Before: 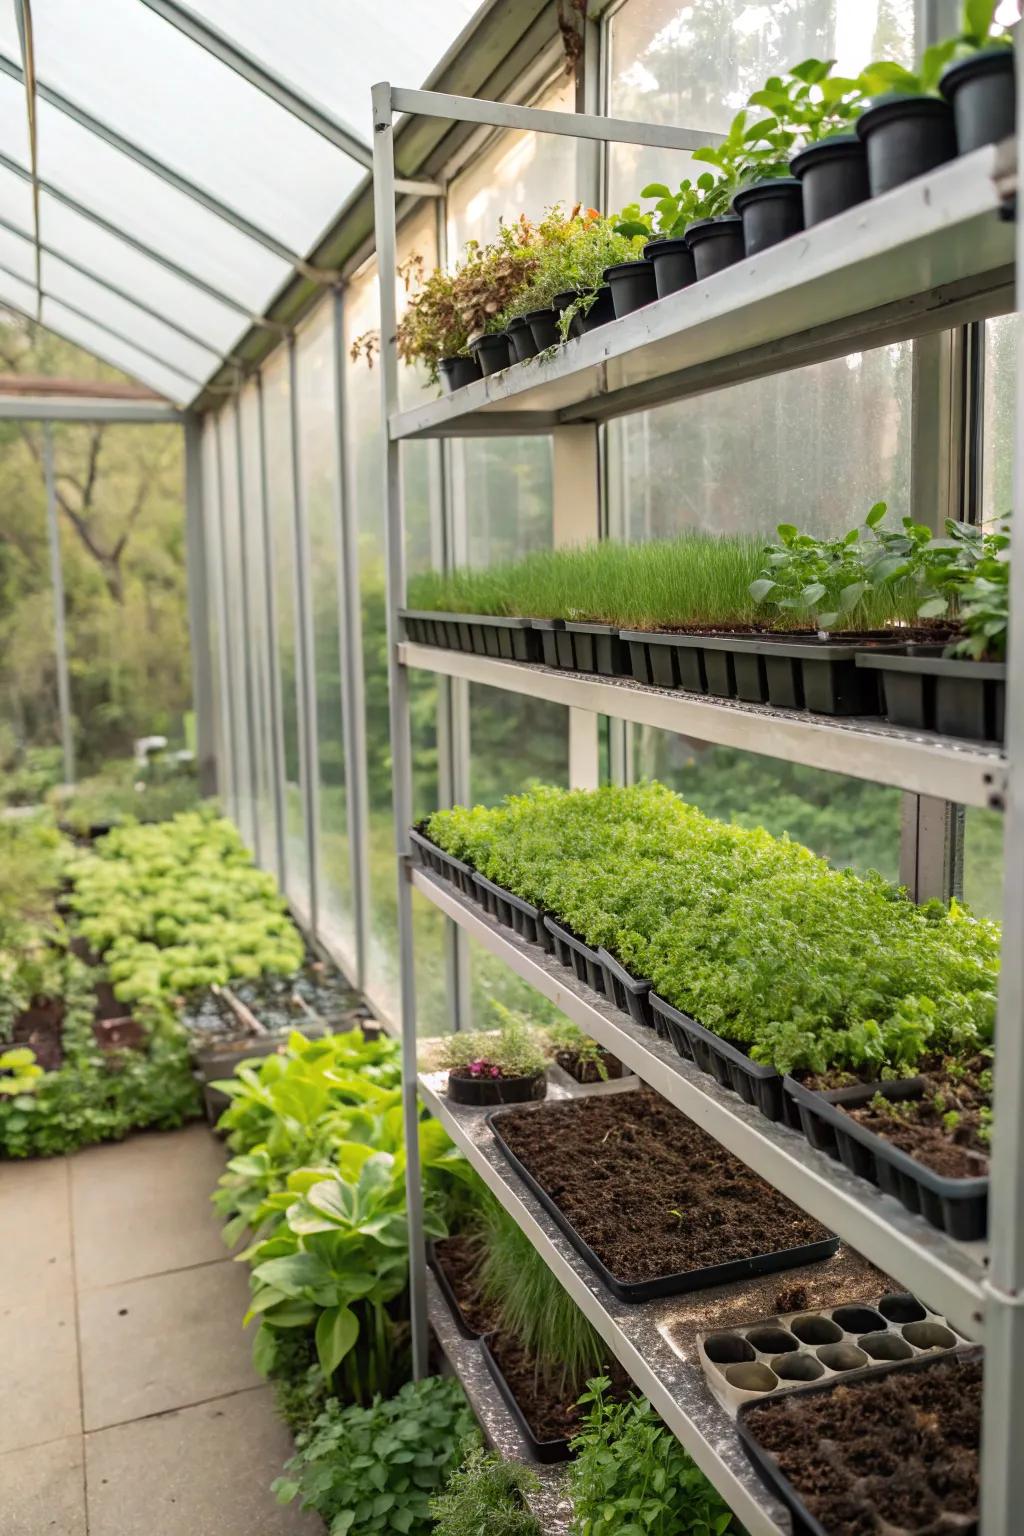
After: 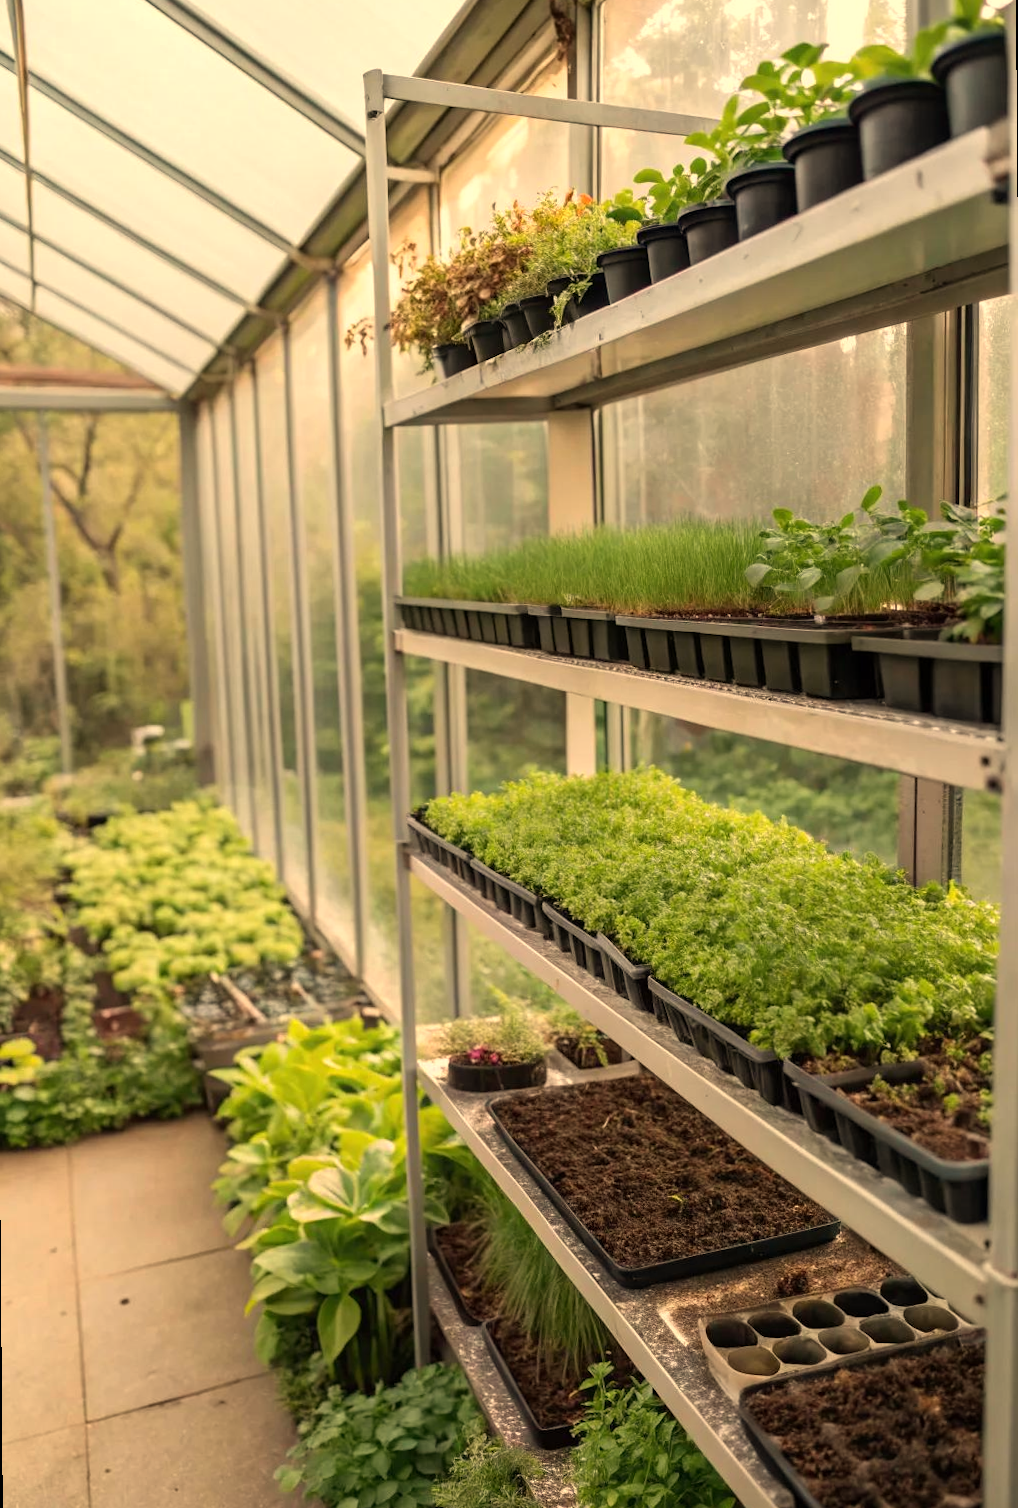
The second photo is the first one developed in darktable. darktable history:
white balance: red 1.138, green 0.996, blue 0.812
rotate and perspective: rotation -0.45°, automatic cropping original format, crop left 0.008, crop right 0.992, crop top 0.012, crop bottom 0.988
